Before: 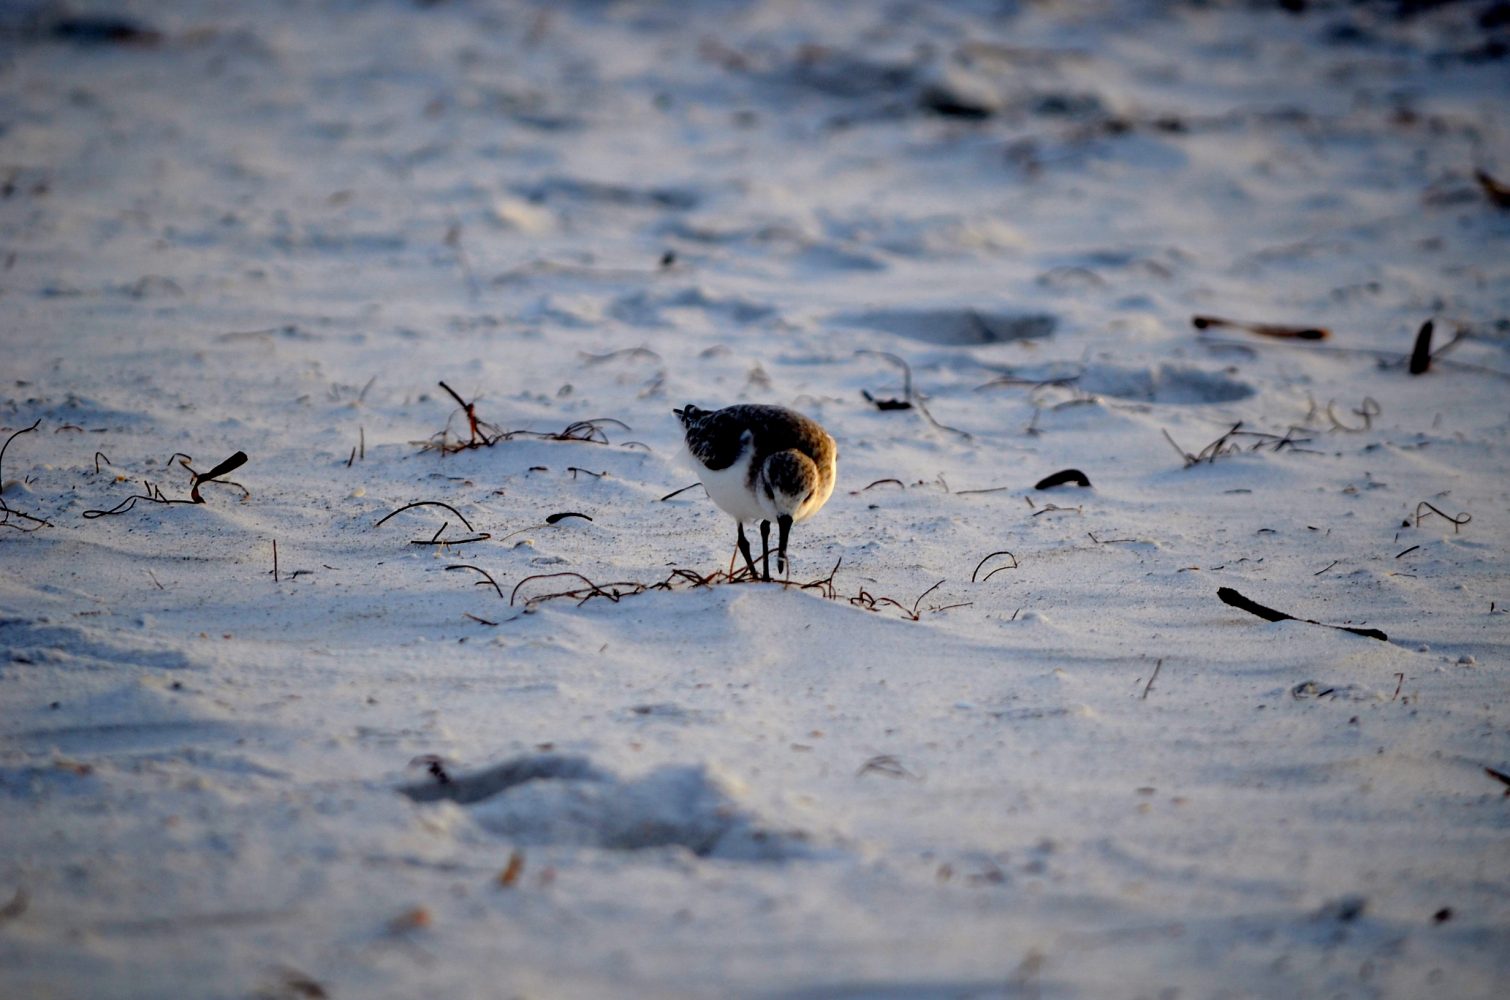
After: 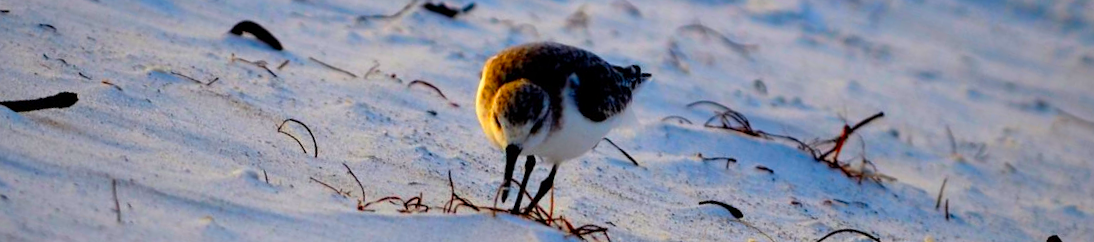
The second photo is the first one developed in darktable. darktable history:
contrast brightness saturation: brightness -0.02, saturation 0.35
crop and rotate: angle 16.12°, top 30.835%, bottom 35.653%
color balance rgb: perceptual saturation grading › global saturation 25%, global vibrance 20%
